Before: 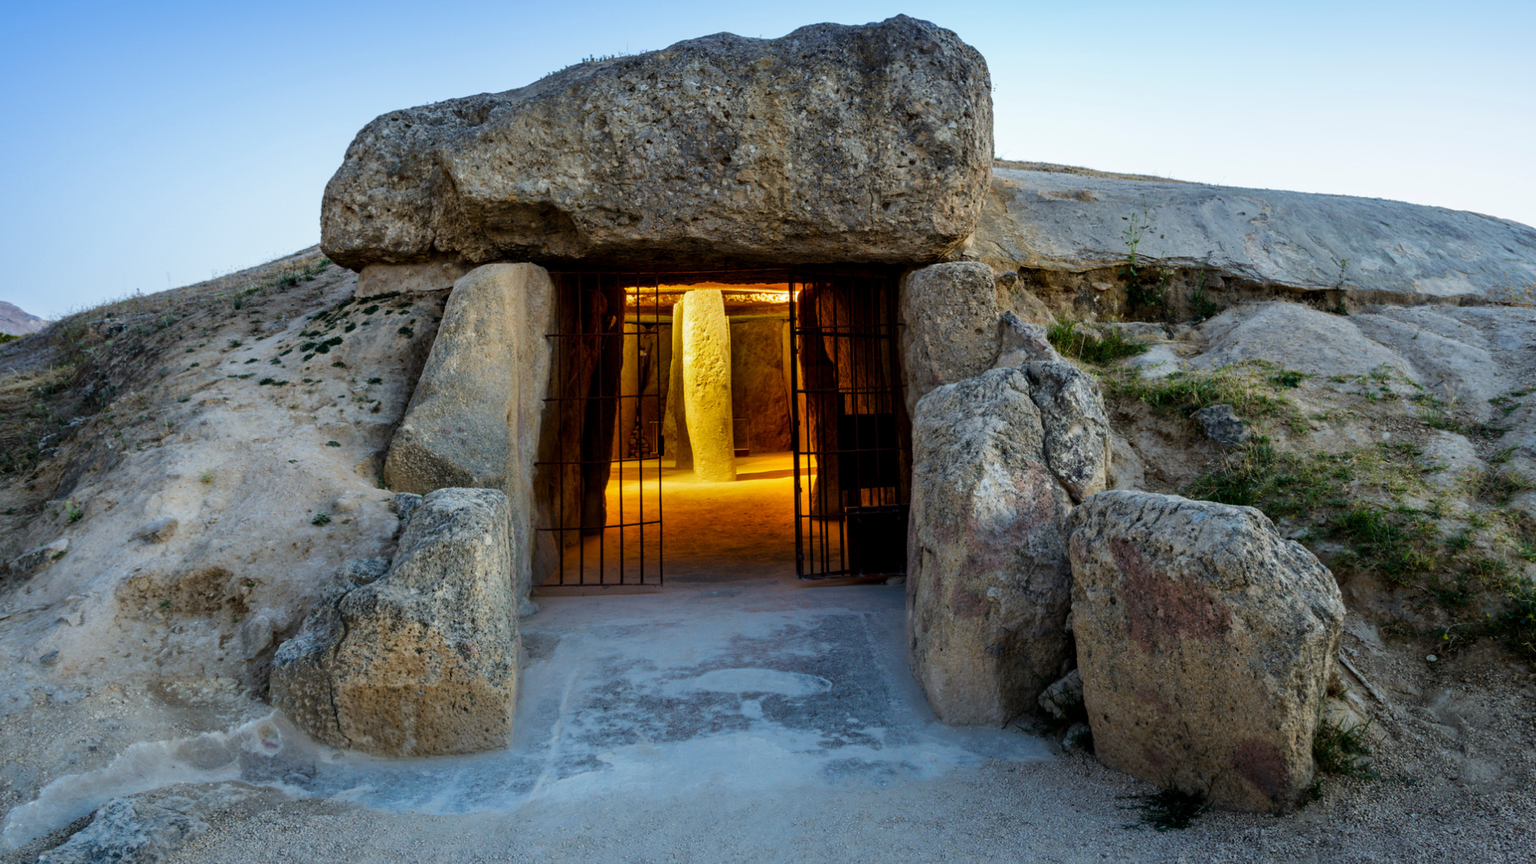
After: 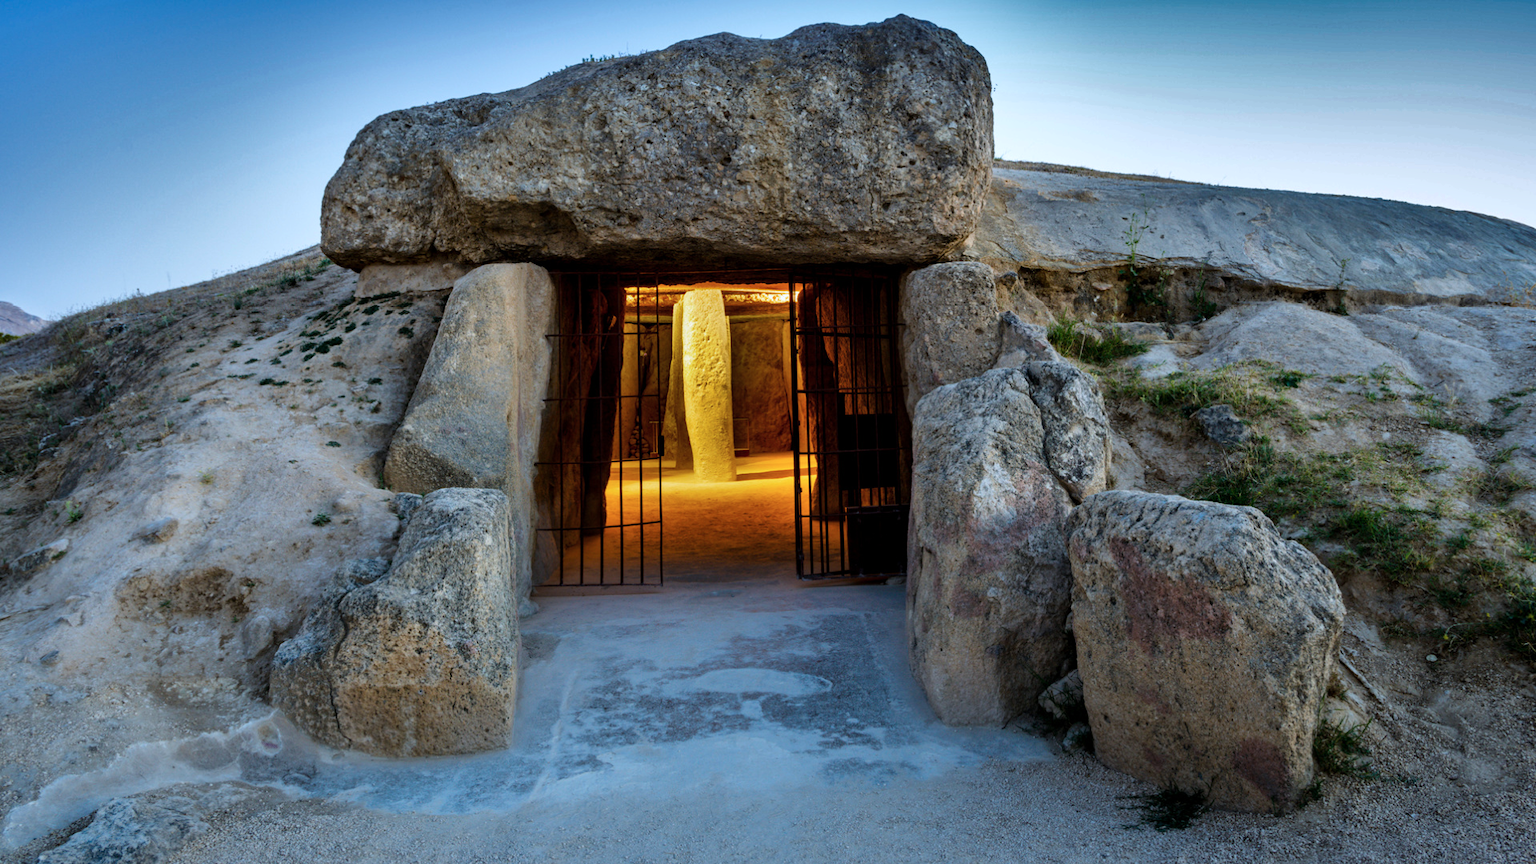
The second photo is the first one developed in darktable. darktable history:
shadows and highlights: shadows 19.13, highlights -83.41, soften with gaussian
color correction: highlights a* -0.772, highlights b* -8.92
